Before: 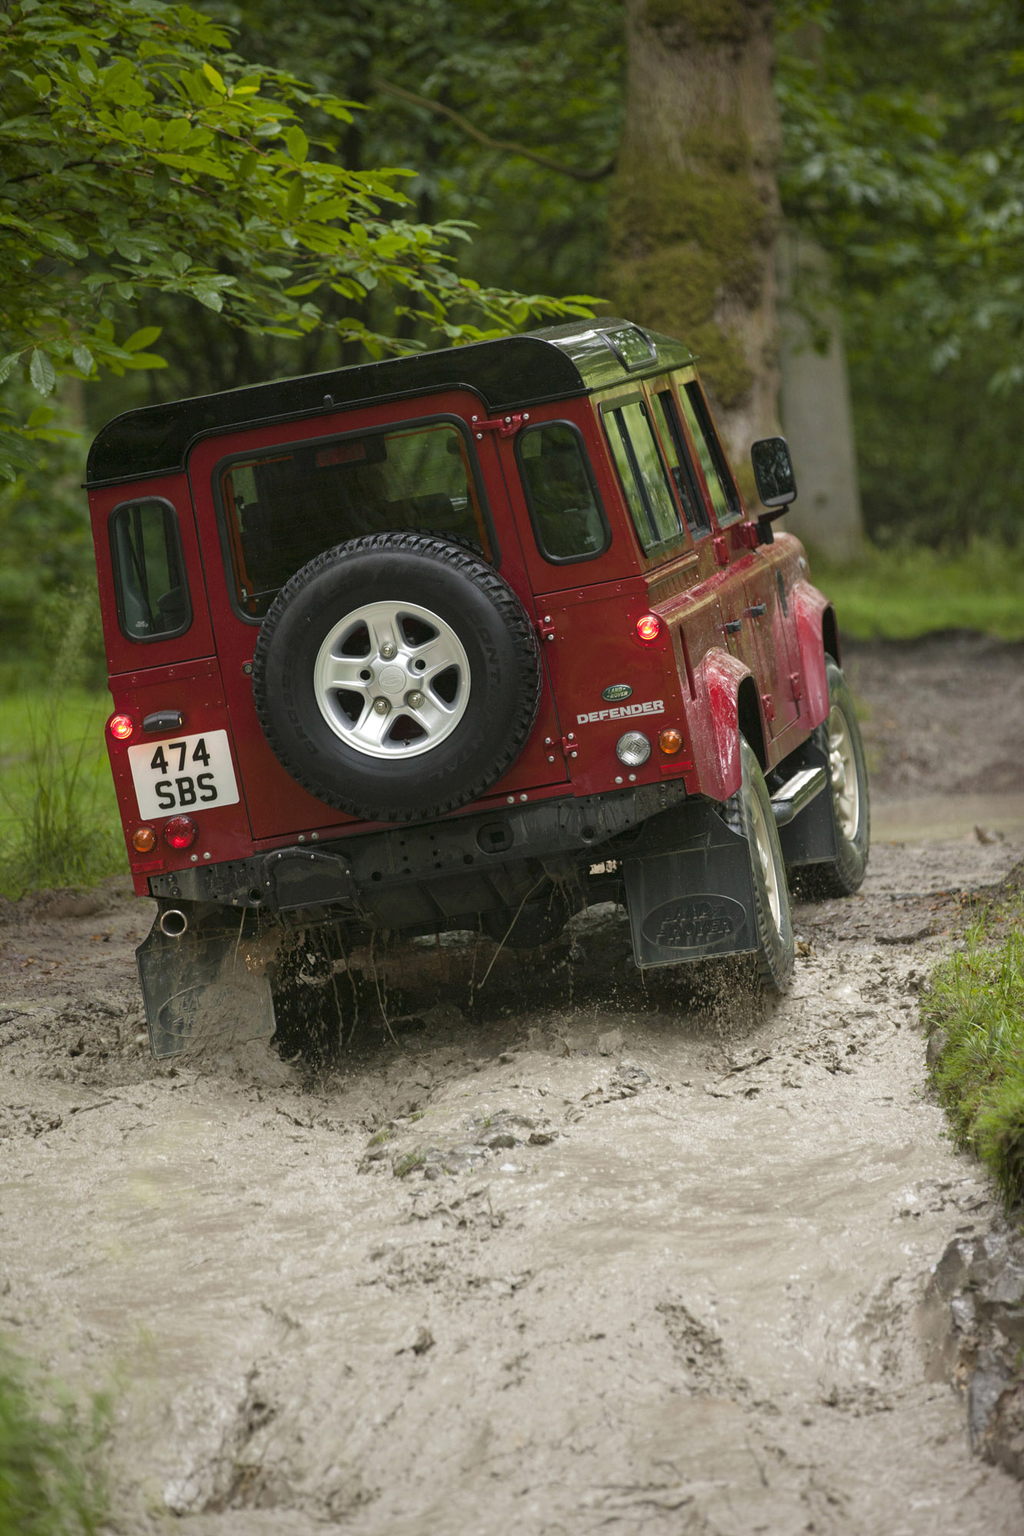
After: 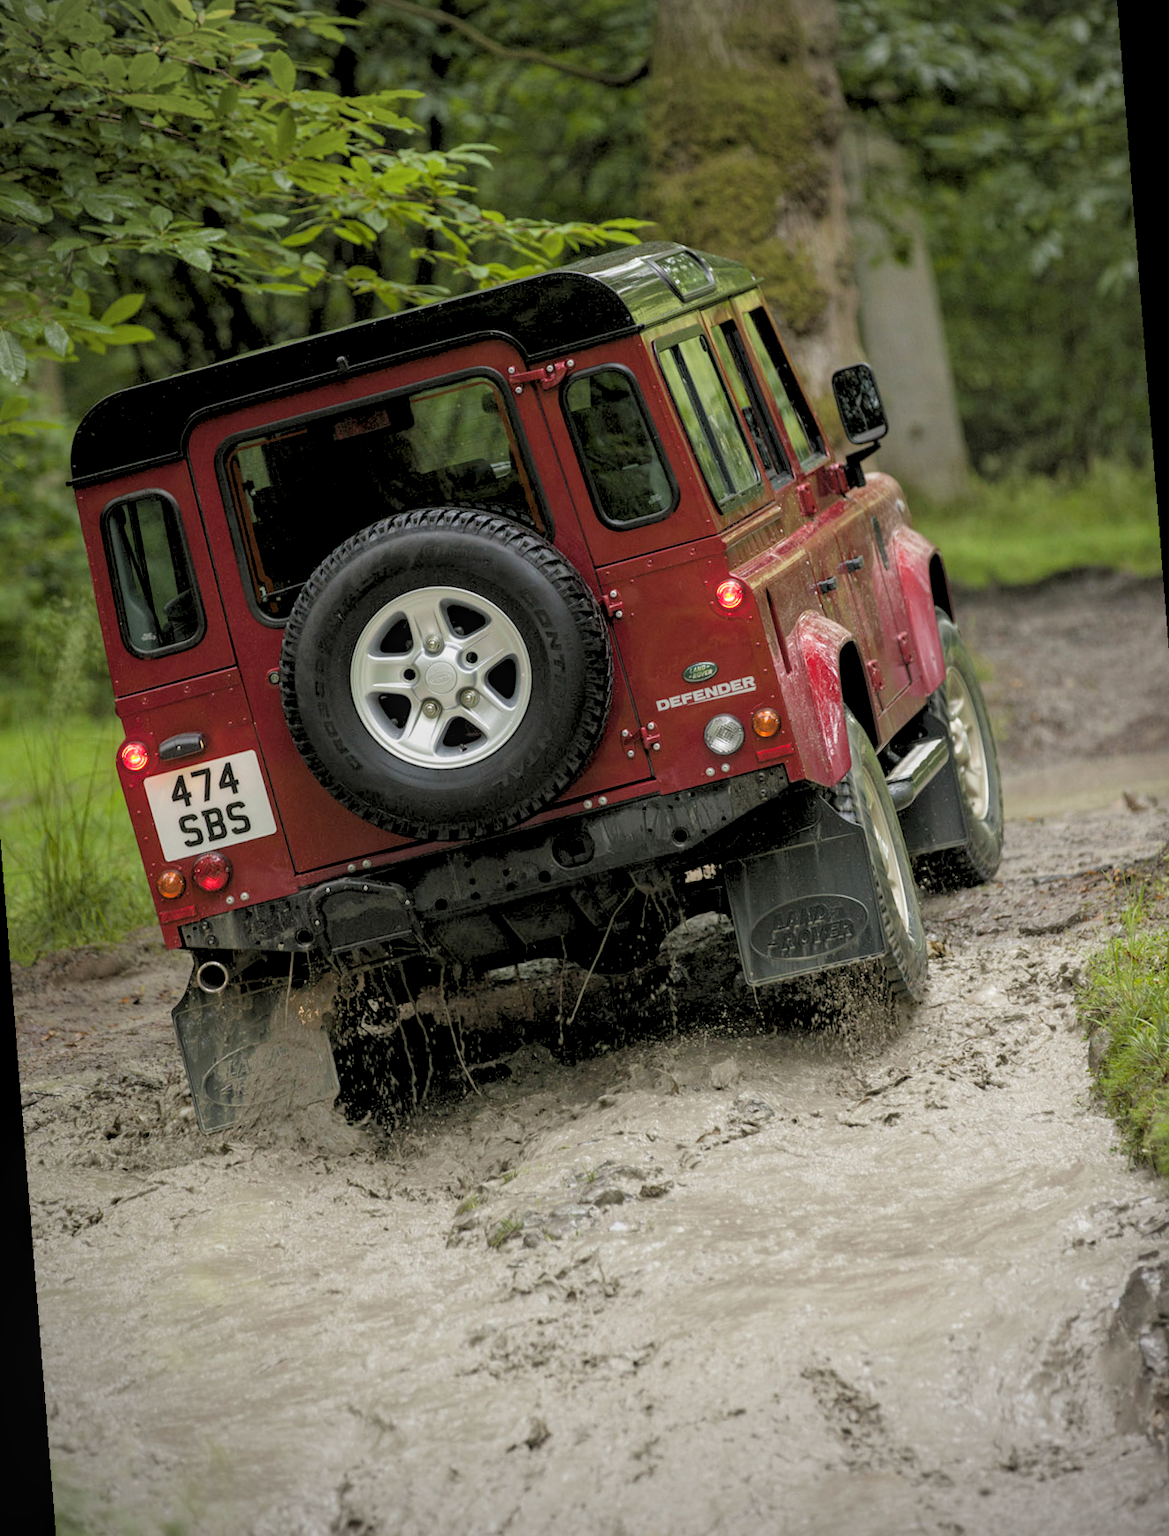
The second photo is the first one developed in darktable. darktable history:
rgb levels: preserve colors sum RGB, levels [[0.038, 0.433, 0.934], [0, 0.5, 1], [0, 0.5, 1]]
vignetting: fall-off radius 60.92%
rotate and perspective: rotation -4.57°, crop left 0.054, crop right 0.944, crop top 0.087, crop bottom 0.914
local contrast: on, module defaults
